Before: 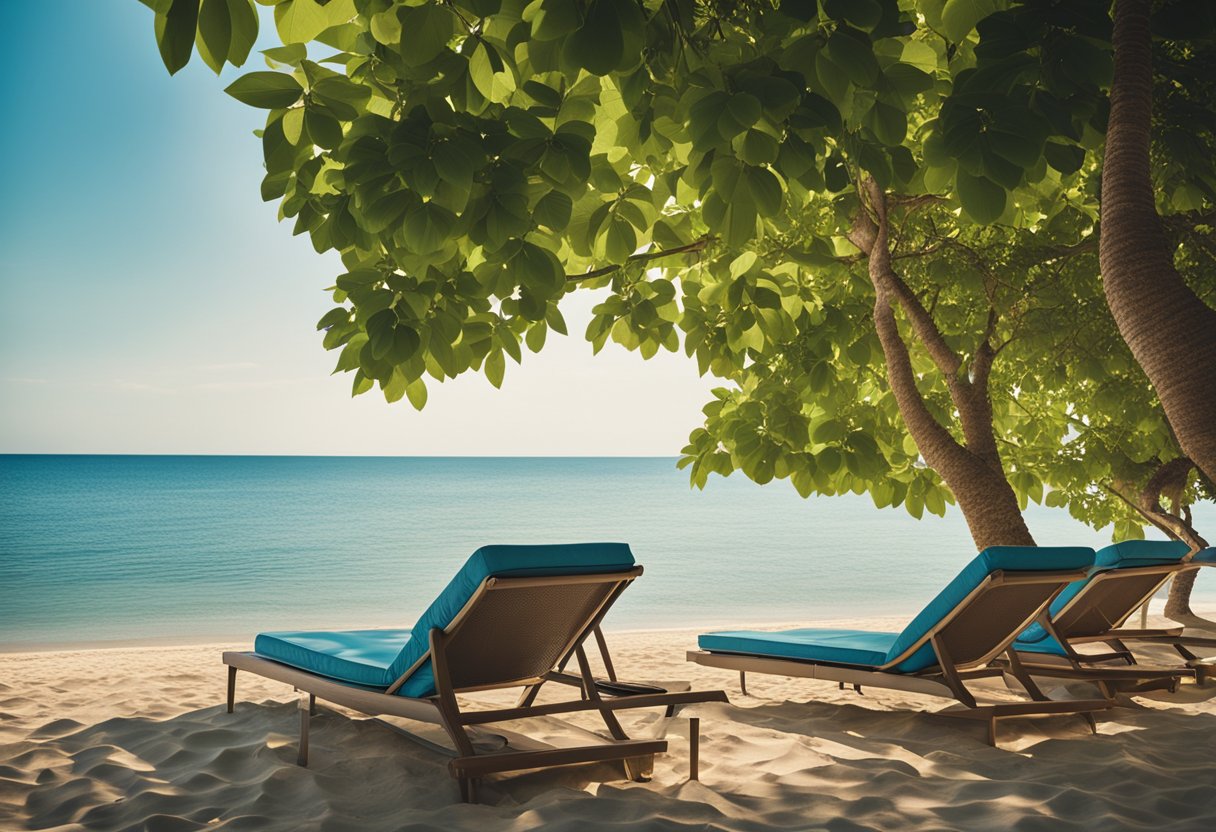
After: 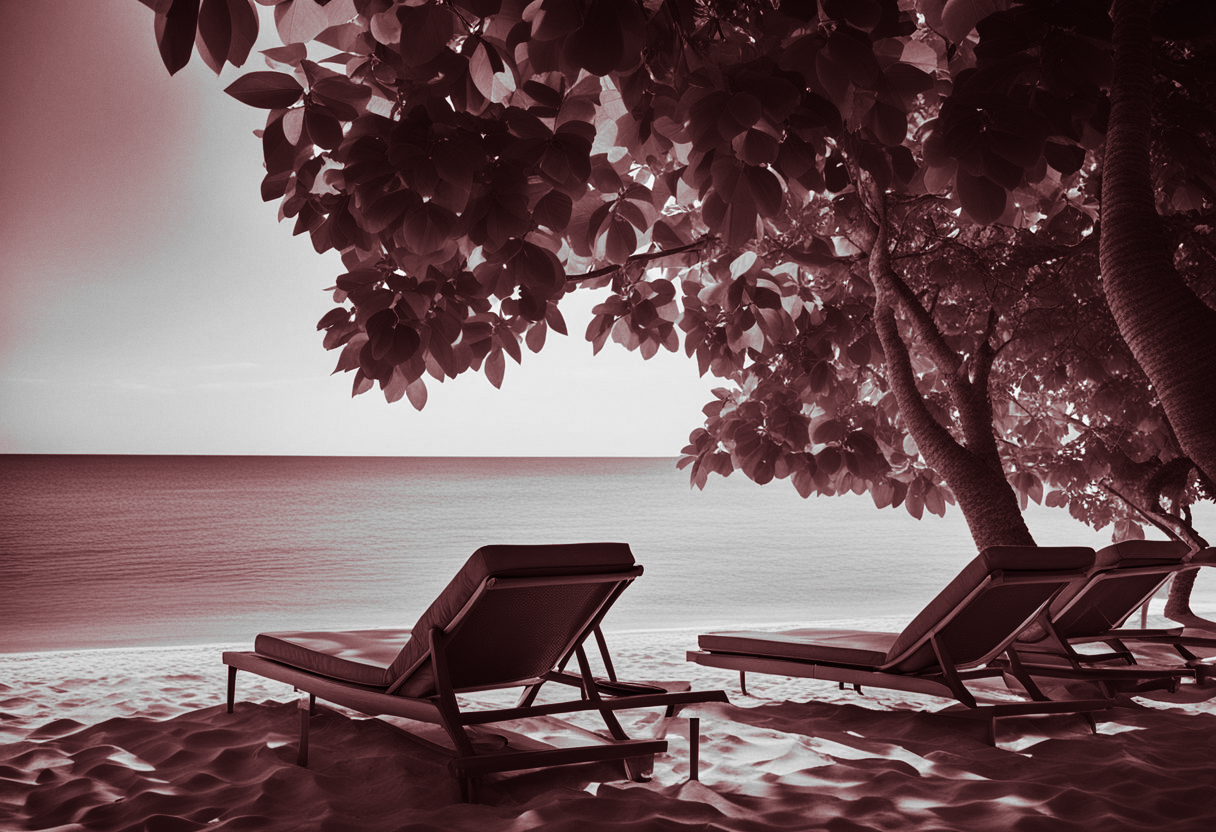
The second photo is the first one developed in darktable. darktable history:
monochrome: on, module defaults
grain: coarseness 0.09 ISO, strength 10%
split-toning: highlights › hue 187.2°, highlights › saturation 0.83, balance -68.05, compress 56.43%
contrast brightness saturation: contrast 0.13, brightness -0.24, saturation 0.14
